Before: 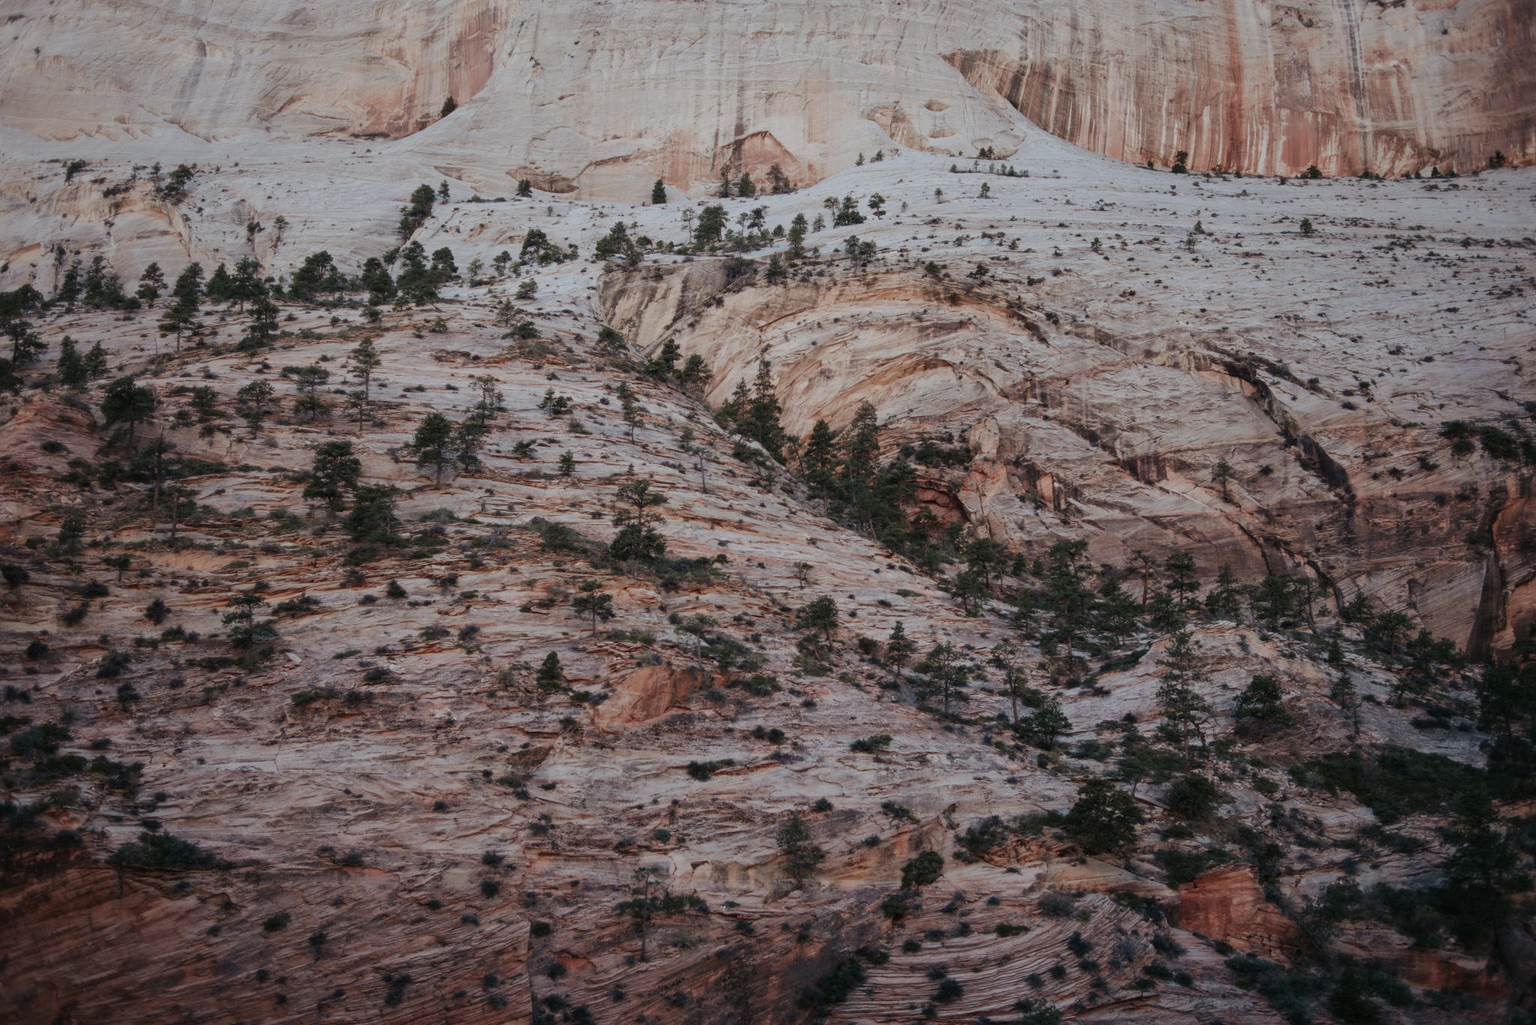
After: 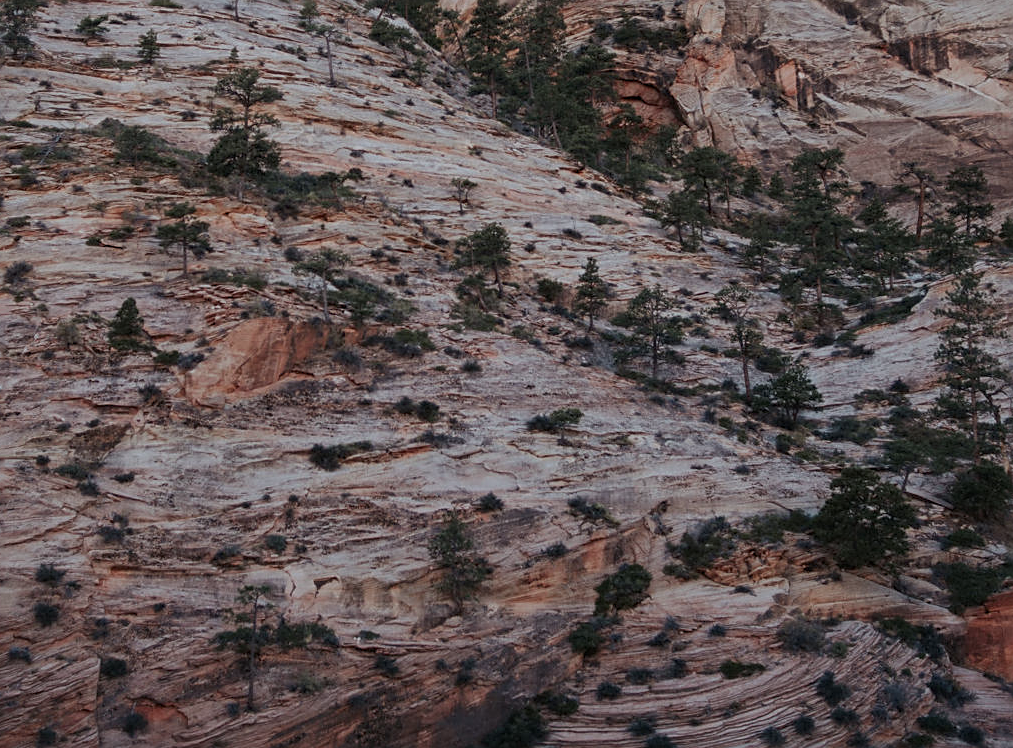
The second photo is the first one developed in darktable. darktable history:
white balance: red 0.982, blue 1.018
crop: left 29.672%, top 41.786%, right 20.851%, bottom 3.487%
sharpen: on, module defaults
